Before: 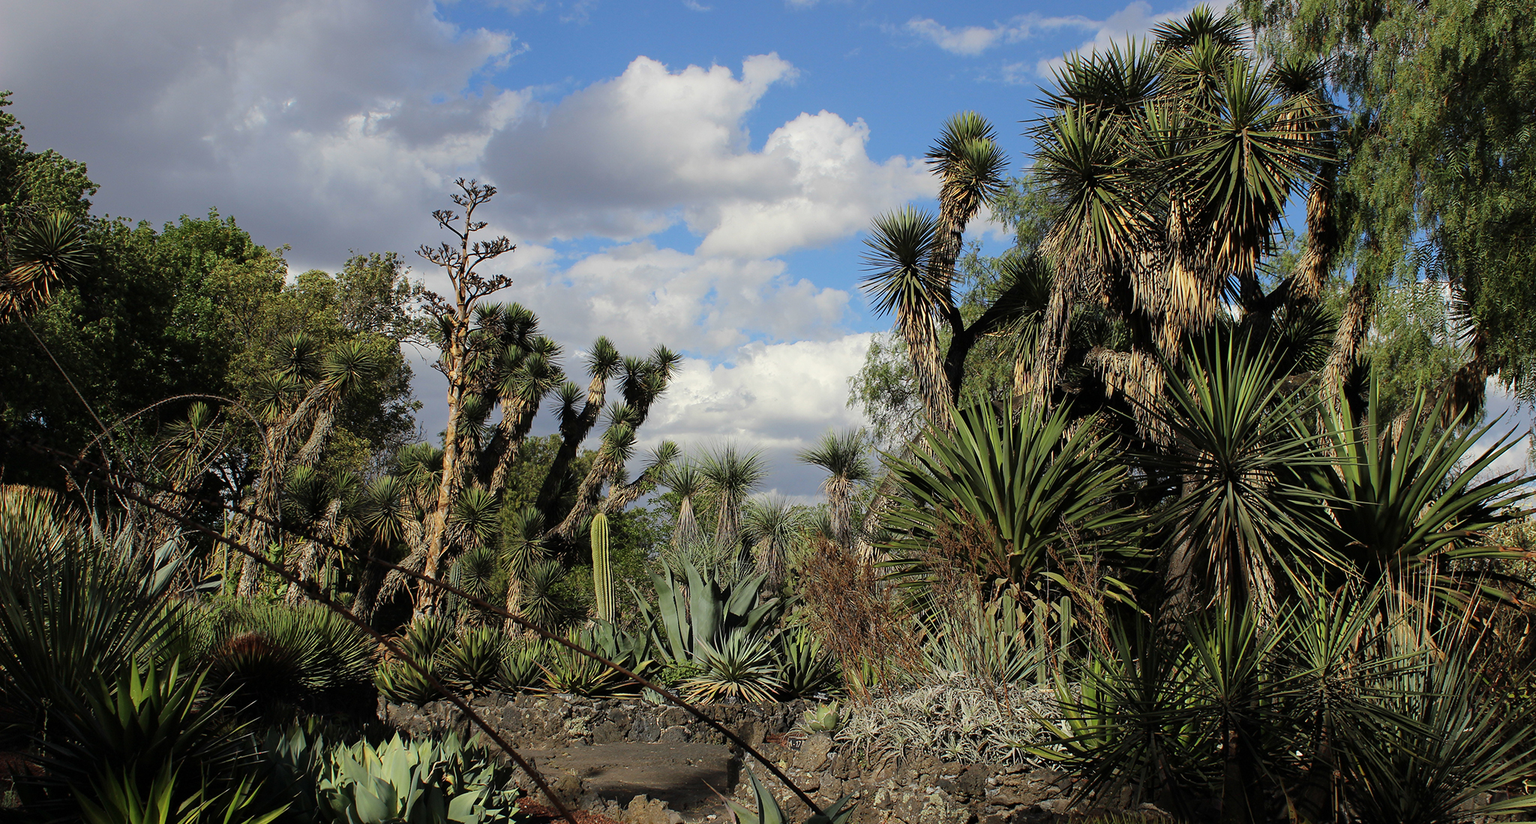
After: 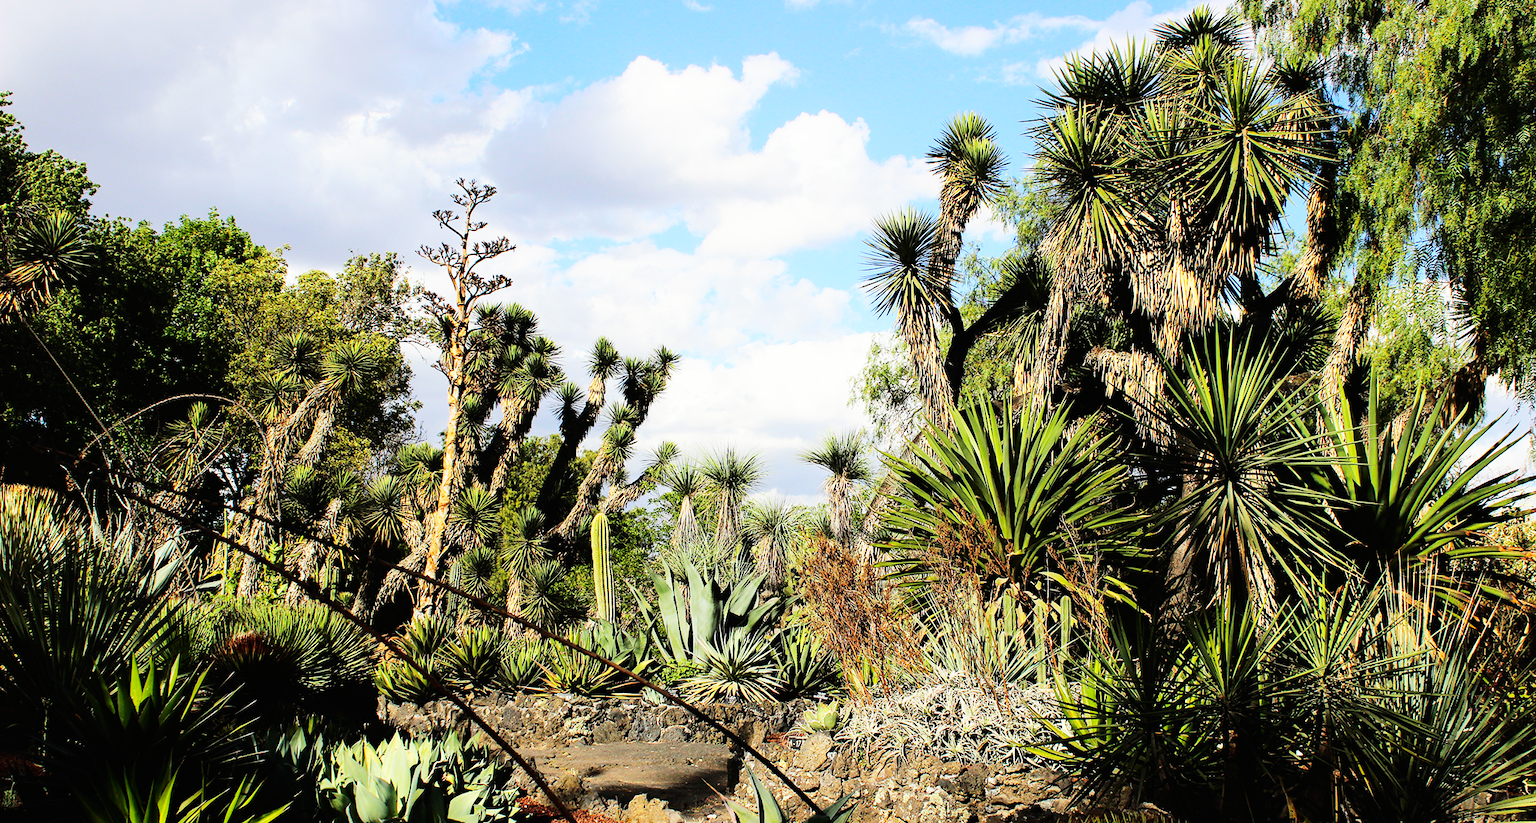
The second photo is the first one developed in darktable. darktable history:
color balance rgb: perceptual saturation grading › global saturation 14.789%
tone curve: curves: ch0 [(0, 0) (0.003, 0.005) (0.011, 0.011) (0.025, 0.022) (0.044, 0.038) (0.069, 0.062) (0.1, 0.091) (0.136, 0.128) (0.177, 0.183) (0.224, 0.246) (0.277, 0.325) (0.335, 0.403) (0.399, 0.473) (0.468, 0.557) (0.543, 0.638) (0.623, 0.709) (0.709, 0.782) (0.801, 0.847) (0.898, 0.923) (1, 1)], color space Lab, independent channels, preserve colors none
base curve: curves: ch0 [(0, 0) (0.007, 0.004) (0.027, 0.03) (0.046, 0.07) (0.207, 0.54) (0.442, 0.872) (0.673, 0.972) (1, 1)], preserve colors none
